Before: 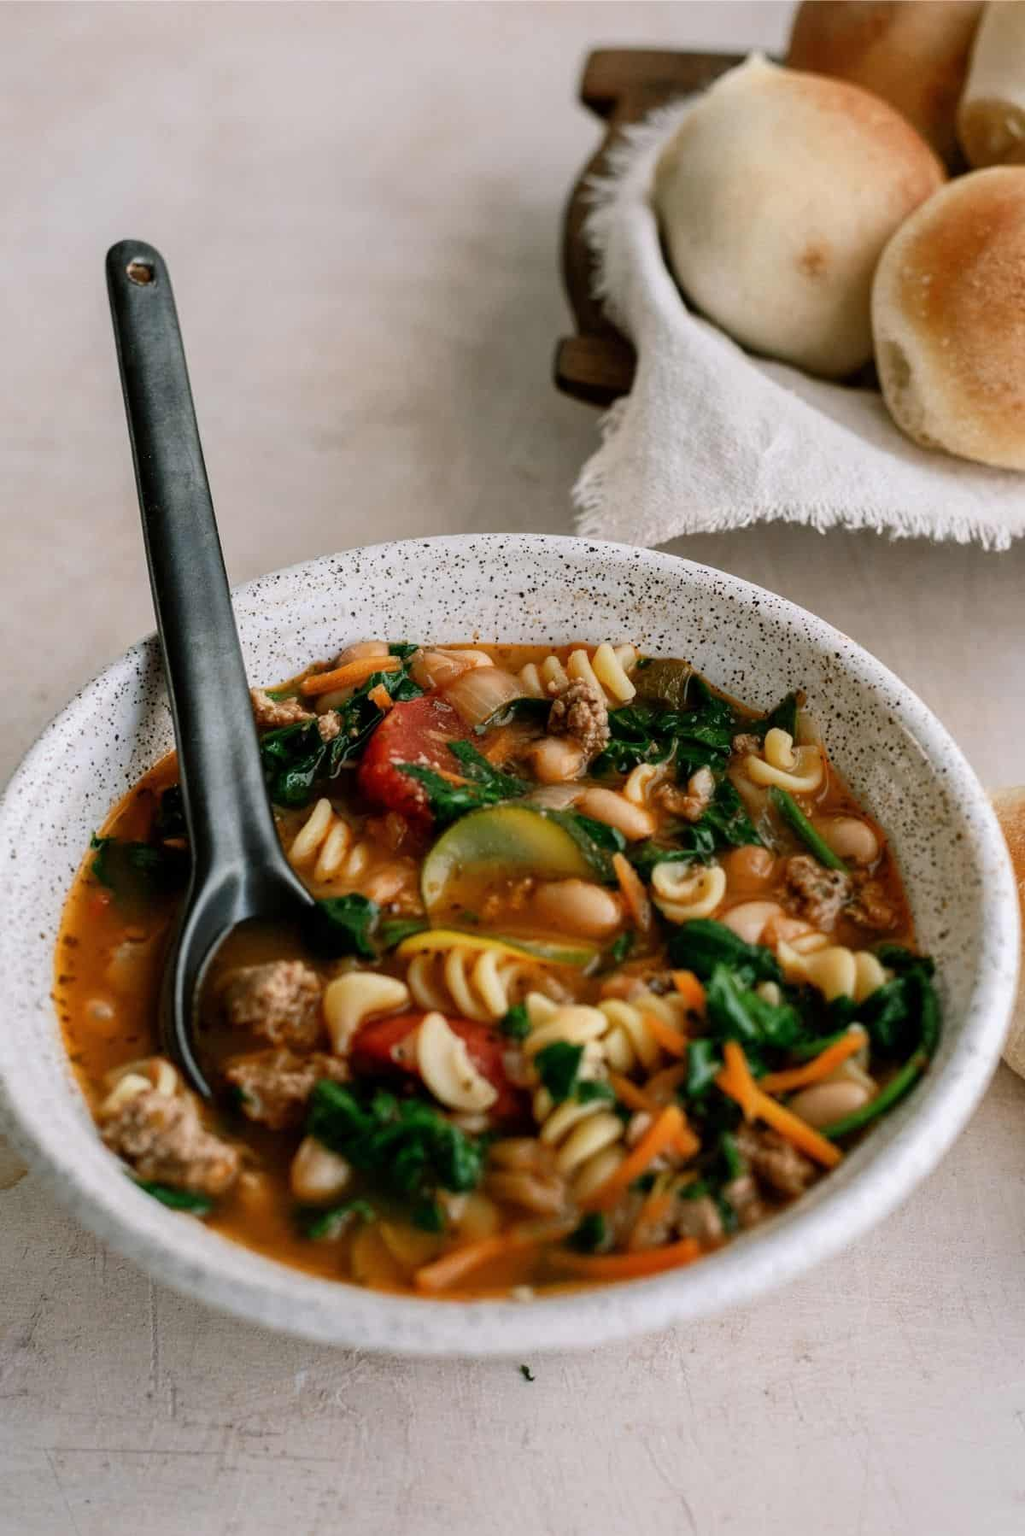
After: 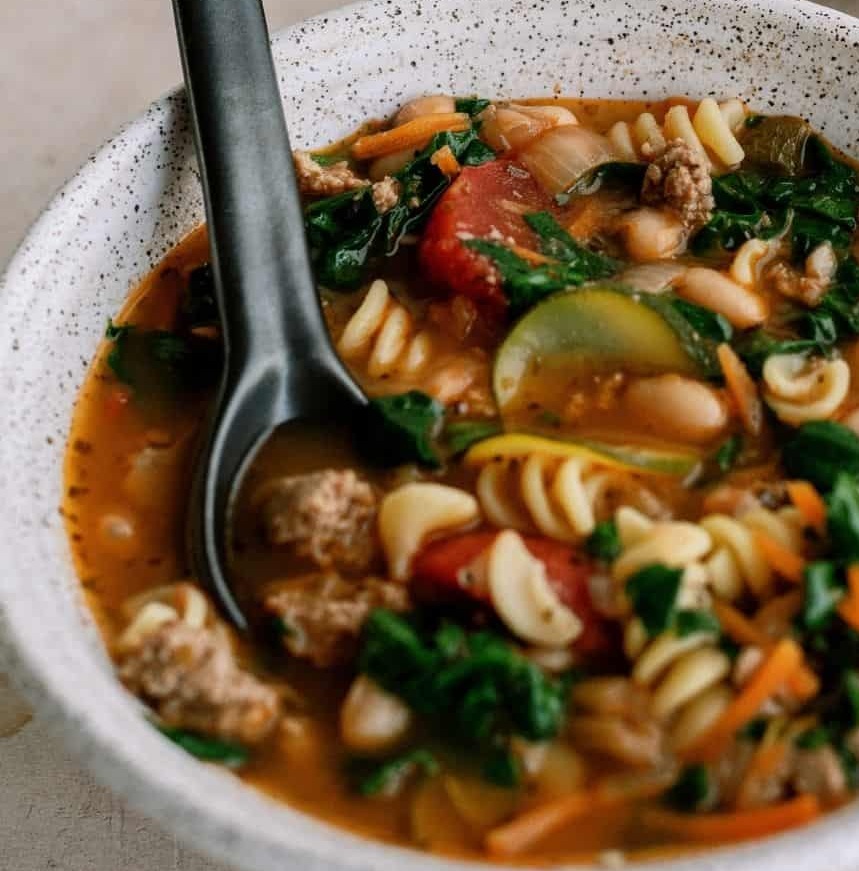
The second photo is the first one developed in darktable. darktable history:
crop: top 36.441%, right 28.377%, bottom 15.096%
